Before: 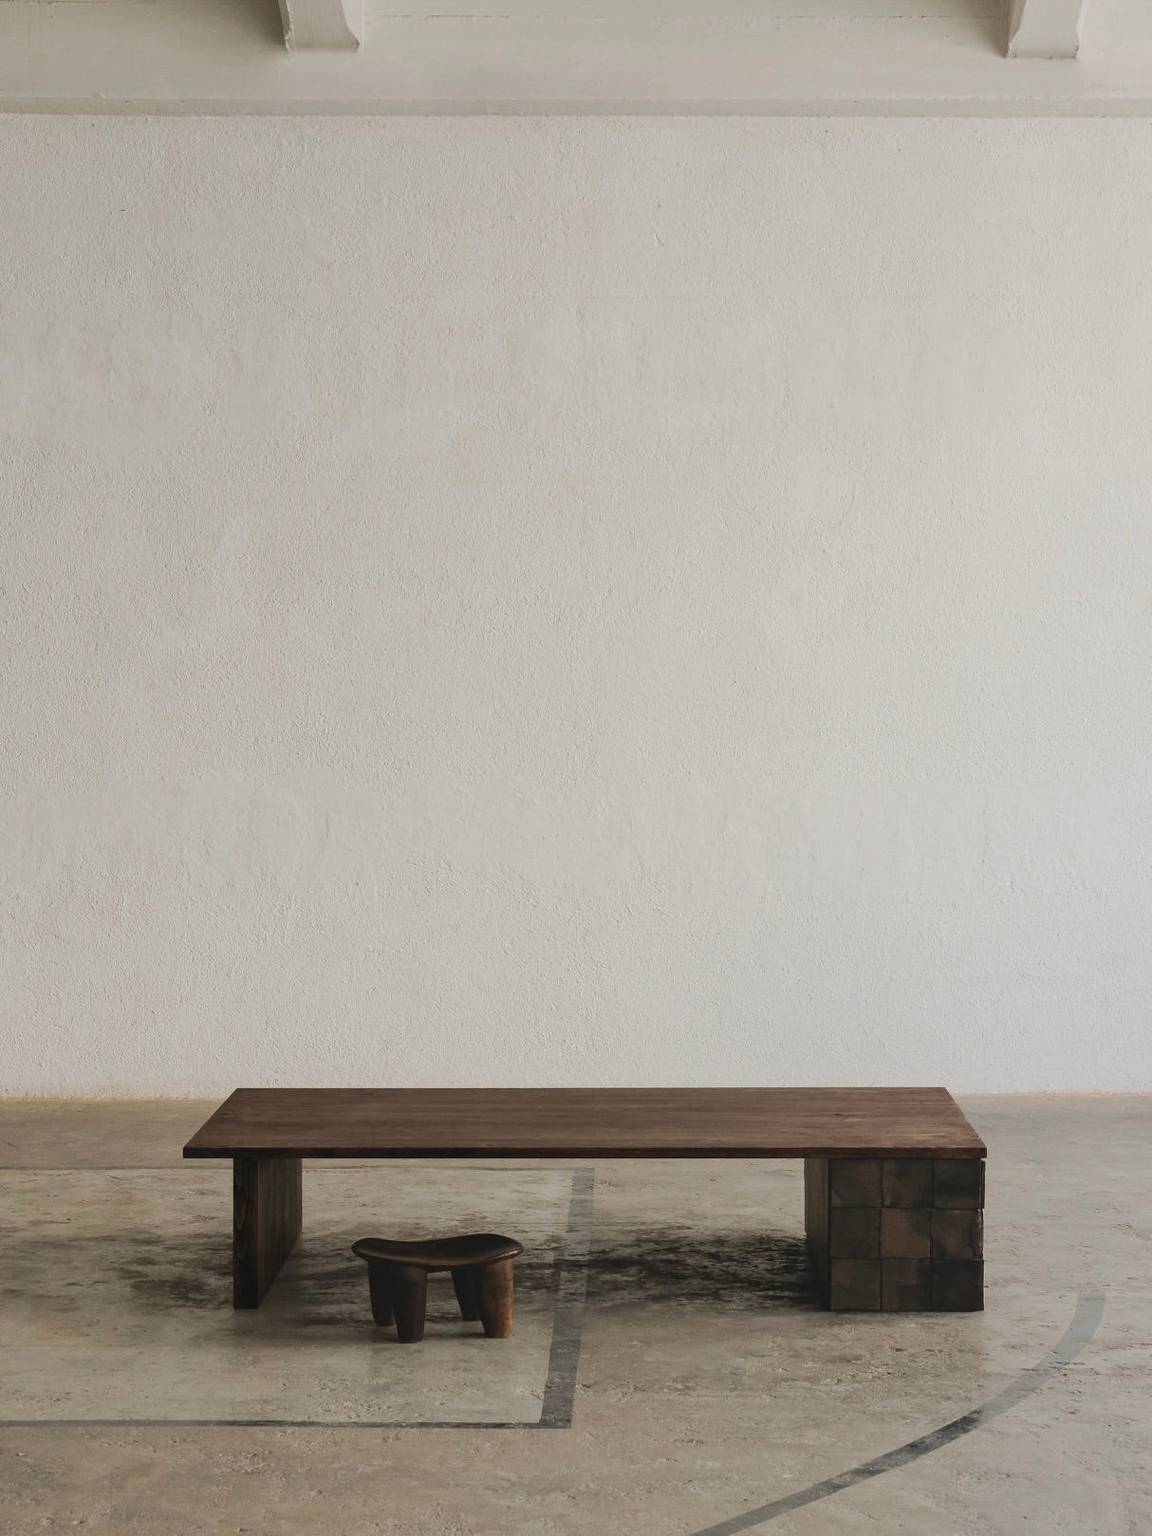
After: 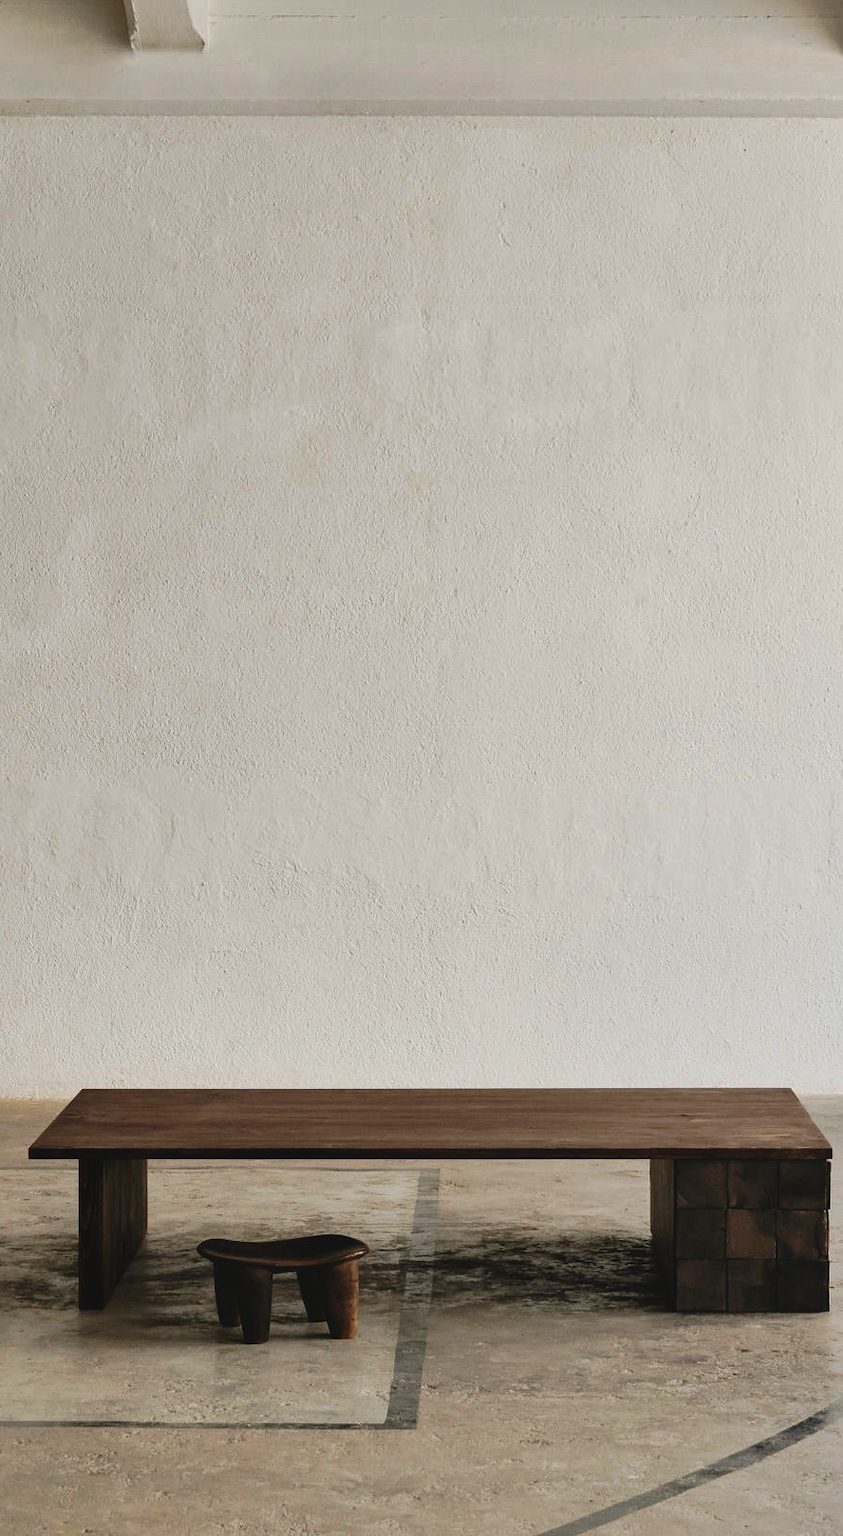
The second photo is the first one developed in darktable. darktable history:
tone curve: curves: ch0 [(0, 0) (0.003, 0.047) (0.011, 0.047) (0.025, 0.047) (0.044, 0.049) (0.069, 0.051) (0.1, 0.062) (0.136, 0.086) (0.177, 0.125) (0.224, 0.178) (0.277, 0.246) (0.335, 0.324) (0.399, 0.407) (0.468, 0.48) (0.543, 0.57) (0.623, 0.675) (0.709, 0.772) (0.801, 0.876) (0.898, 0.963) (1, 1)], preserve colors none
shadows and highlights: soften with gaussian
crop: left 13.443%, right 13.31%
